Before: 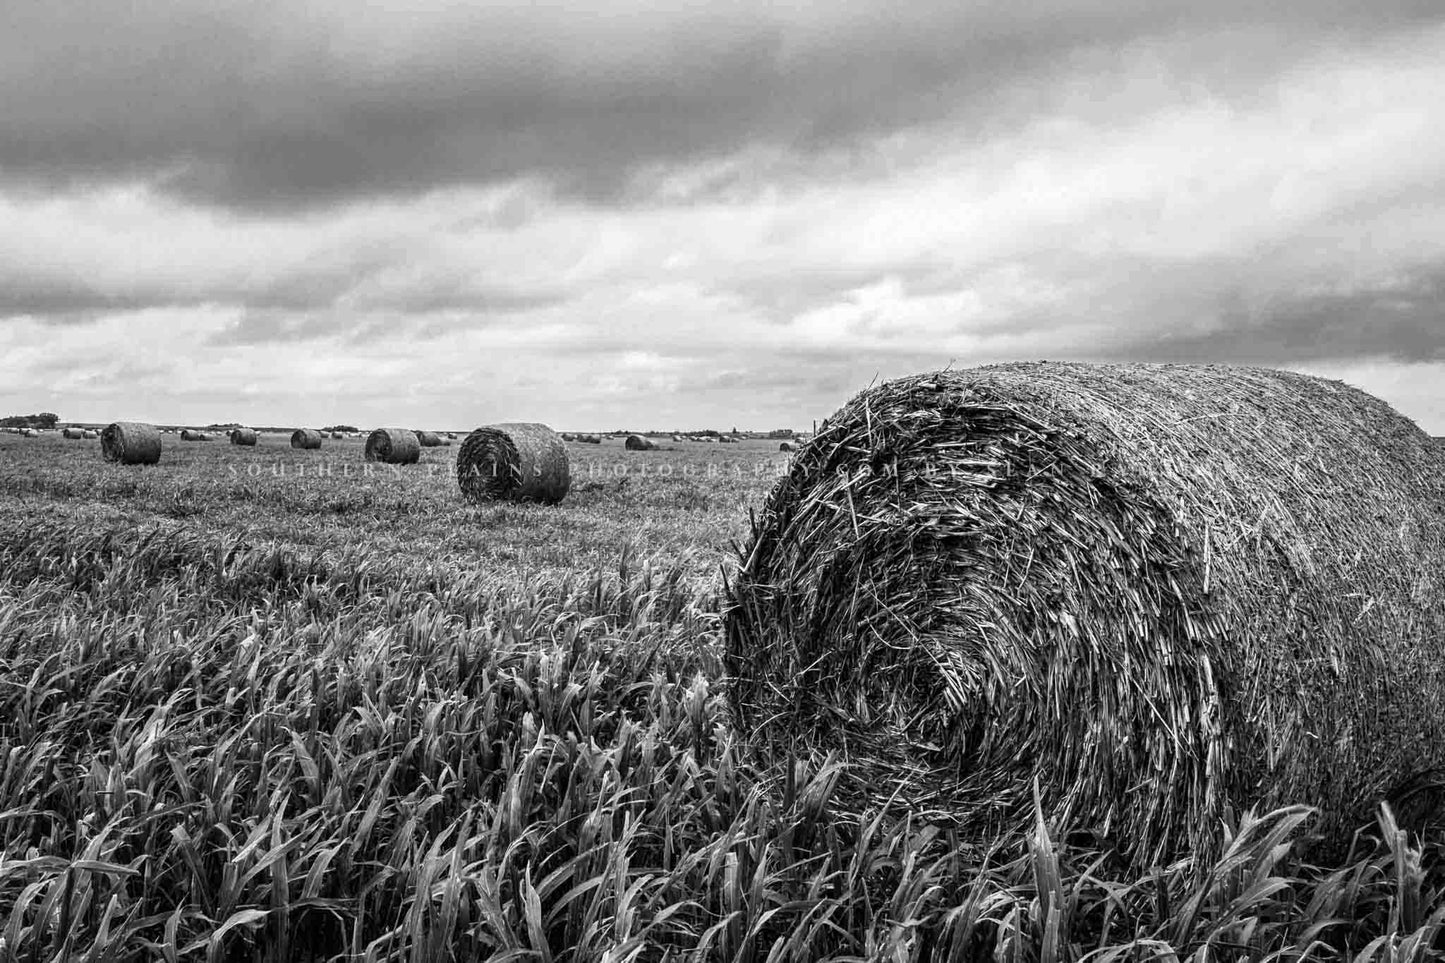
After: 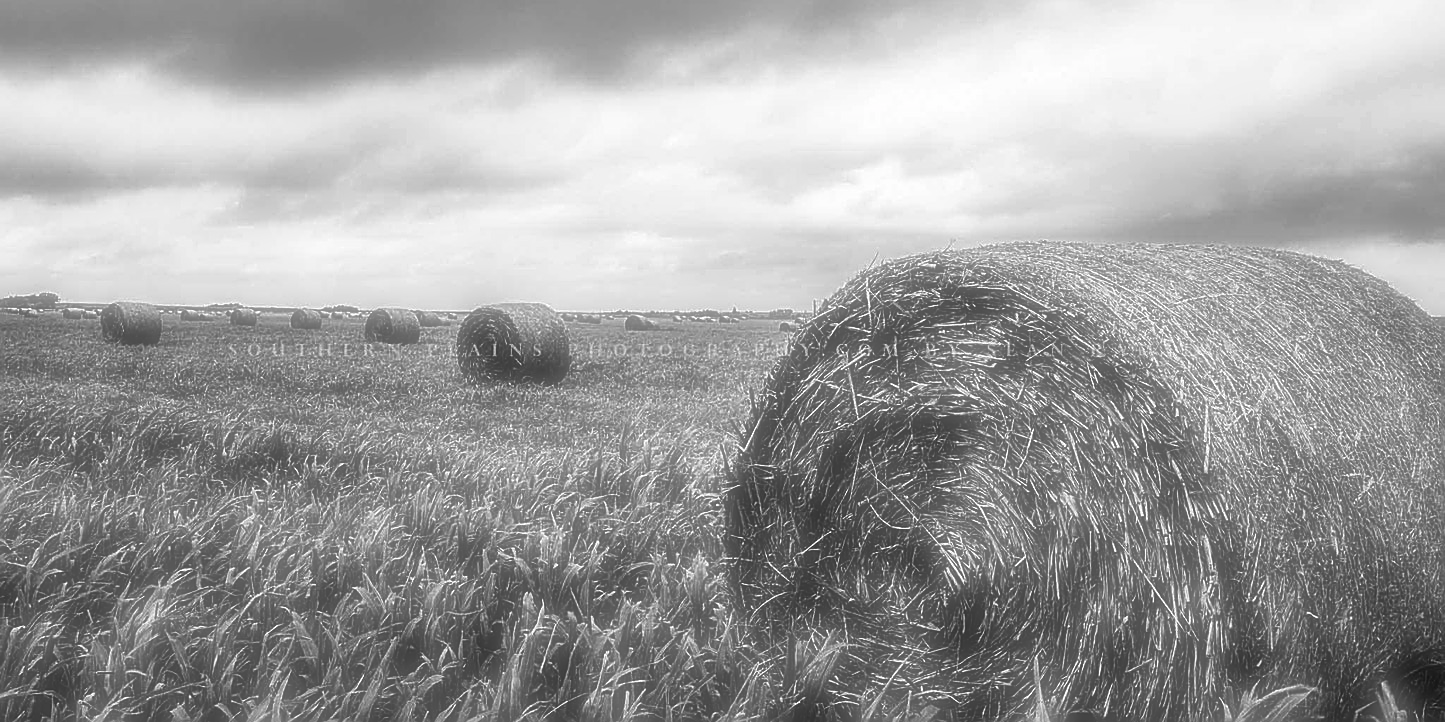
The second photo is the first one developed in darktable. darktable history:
soften: on, module defaults
crop and rotate: top 12.5%, bottom 12.5%
sharpen: radius 1.4, amount 1.25, threshold 0.7
color zones: curves: ch0 [(0, 0.6) (0.129, 0.585) (0.193, 0.596) (0.429, 0.5) (0.571, 0.5) (0.714, 0.5) (0.857, 0.5) (1, 0.6)]; ch1 [(0, 0.453) (0.112, 0.245) (0.213, 0.252) (0.429, 0.233) (0.571, 0.231) (0.683, 0.242) (0.857, 0.296) (1, 0.453)]
